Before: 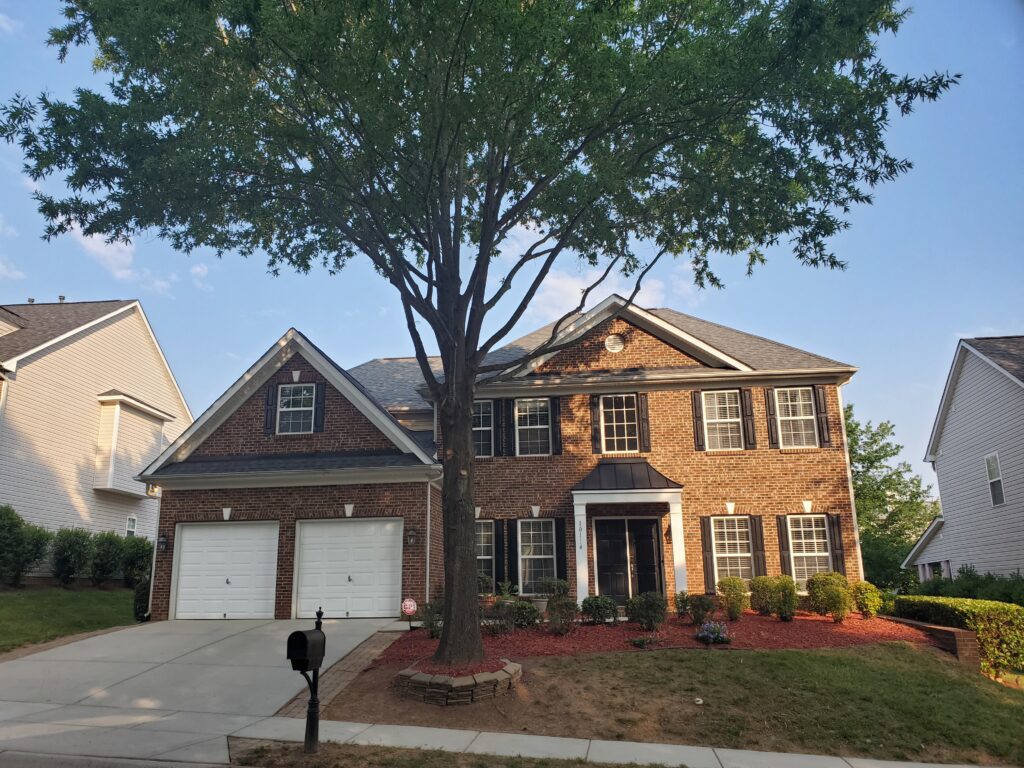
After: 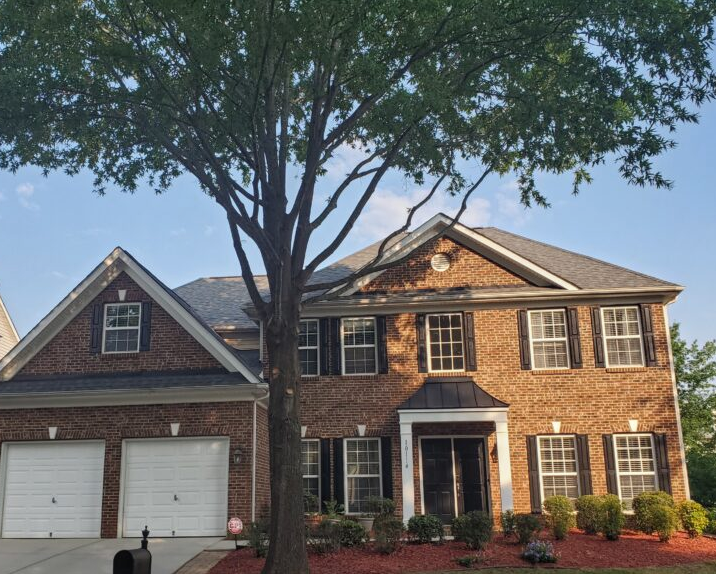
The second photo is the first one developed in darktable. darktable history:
crop and rotate: left 17.046%, top 10.659%, right 12.989%, bottom 14.553%
local contrast: detail 110%
